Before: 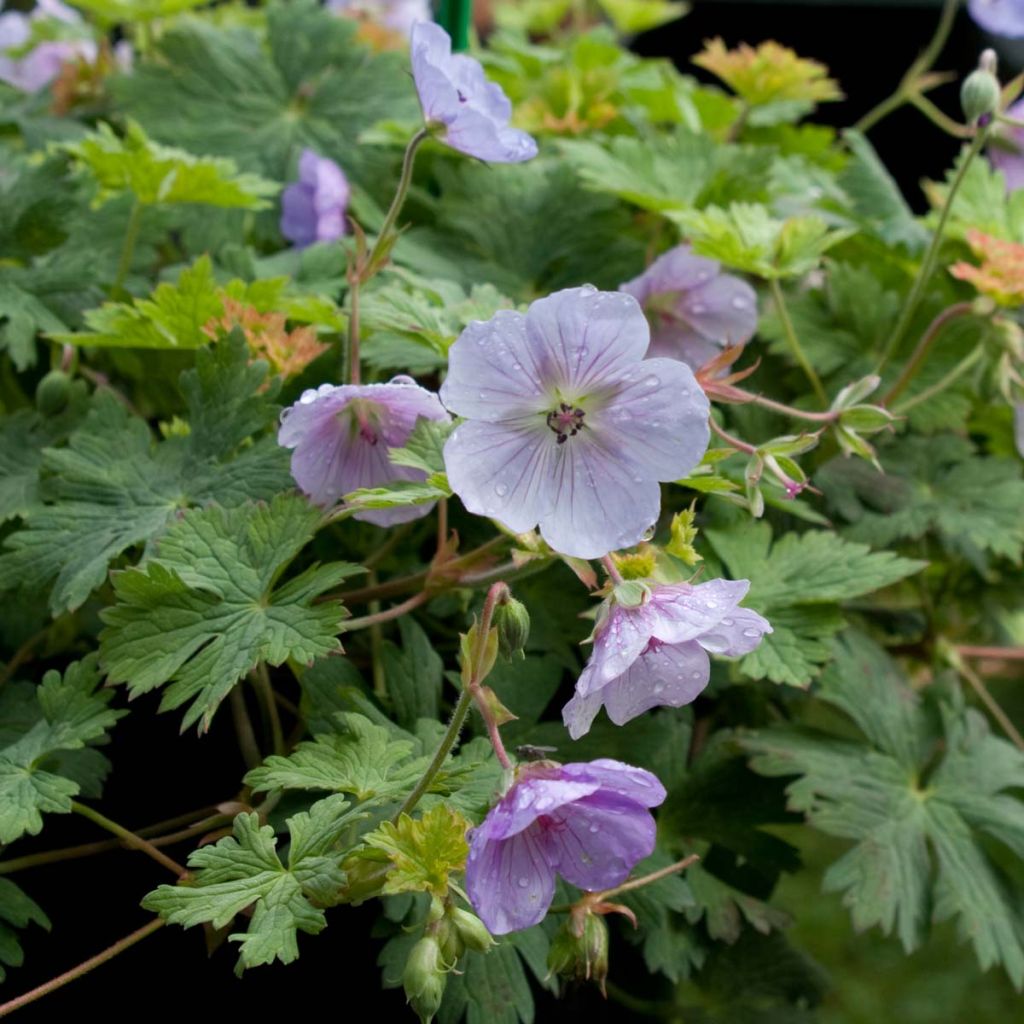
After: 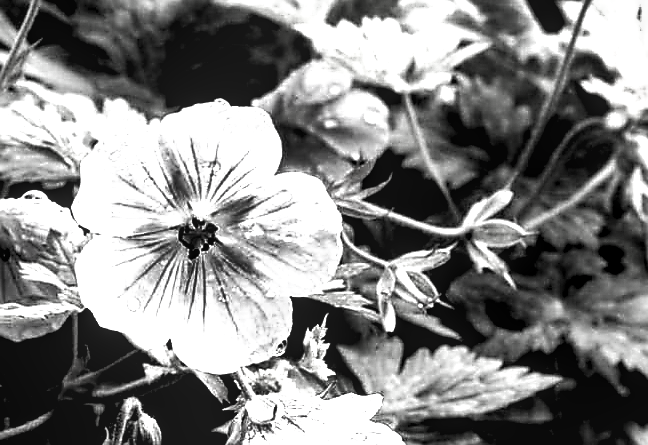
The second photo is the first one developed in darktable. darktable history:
local contrast: on, module defaults
contrast brightness saturation: contrast -0.033, brightness -0.596, saturation -0.985
exposure: exposure 1.274 EV, compensate exposure bias true, compensate highlight preservation false
sharpen: radius 1.384, amount 1.25, threshold 0.841
crop: left 36.033%, top 18.11%, right 0.651%, bottom 38.392%
levels: levels [0.182, 0.542, 0.902]
shadows and highlights: shadows 20.85, highlights -82.52, soften with gaussian
tone curve: curves: ch0 [(0, 0) (0.051, 0.027) (0.096, 0.071) (0.219, 0.248) (0.428, 0.52) (0.596, 0.713) (0.727, 0.823) (0.859, 0.924) (1, 1)]; ch1 [(0, 0) (0.1, 0.038) (0.318, 0.221) (0.413, 0.325) (0.443, 0.412) (0.483, 0.474) (0.503, 0.501) (0.516, 0.515) (0.548, 0.575) (0.561, 0.596) (0.594, 0.647) (0.666, 0.701) (1, 1)]; ch2 [(0, 0) (0.453, 0.435) (0.479, 0.476) (0.504, 0.5) (0.52, 0.526) (0.557, 0.585) (0.583, 0.608) (0.824, 0.815) (1, 1)], preserve colors none
